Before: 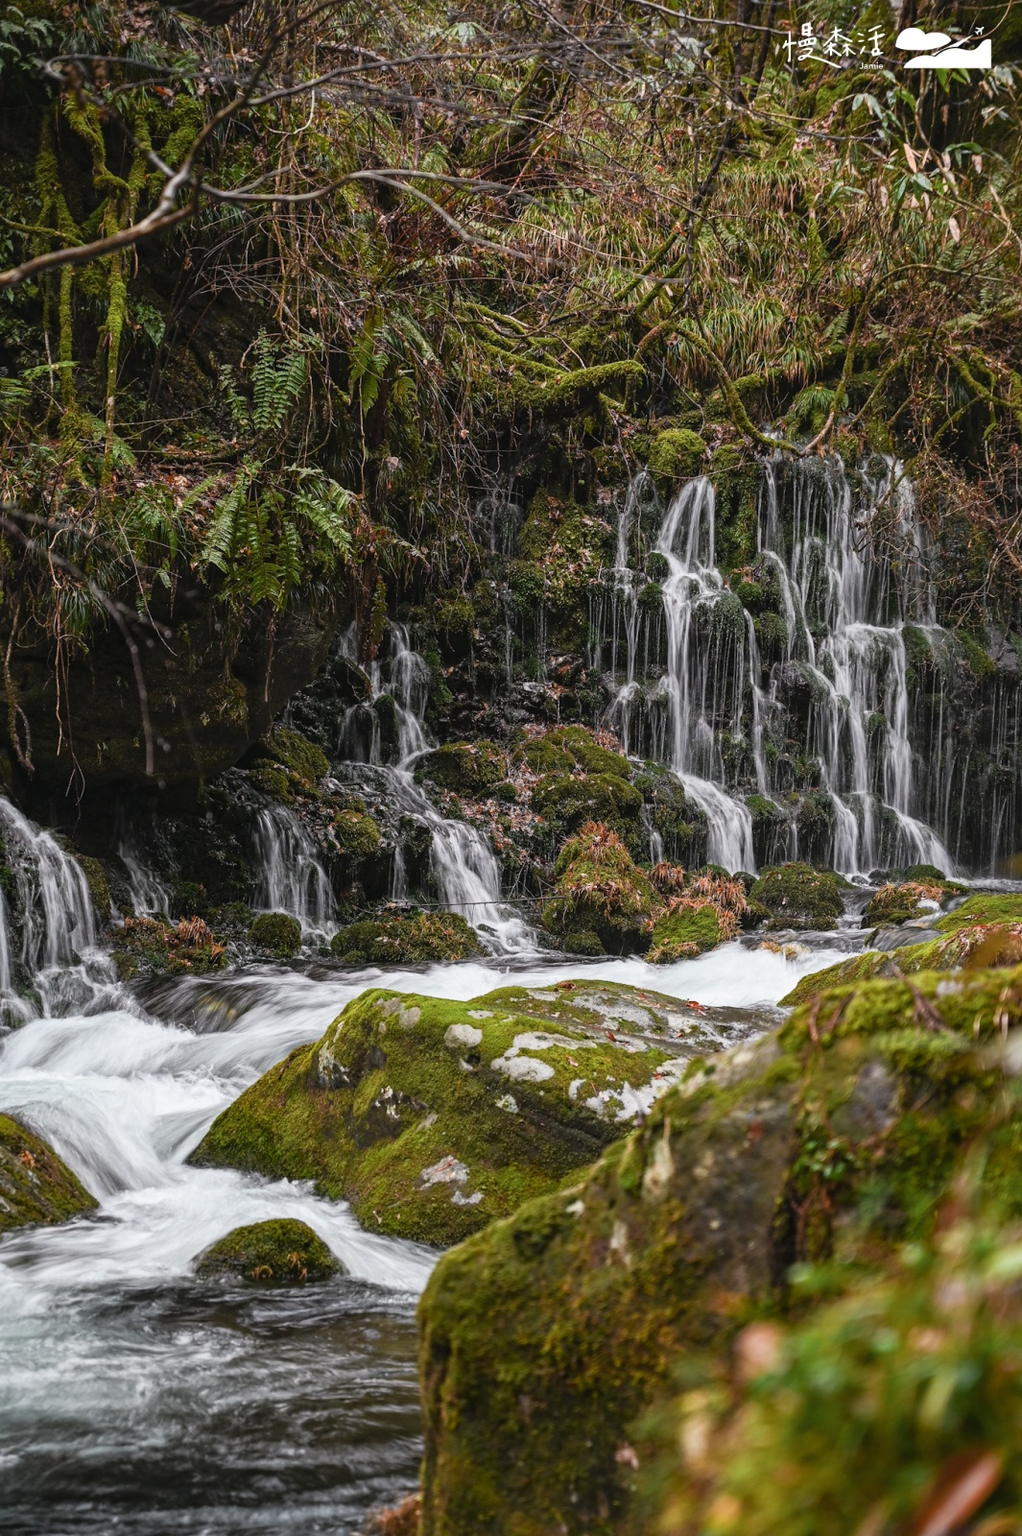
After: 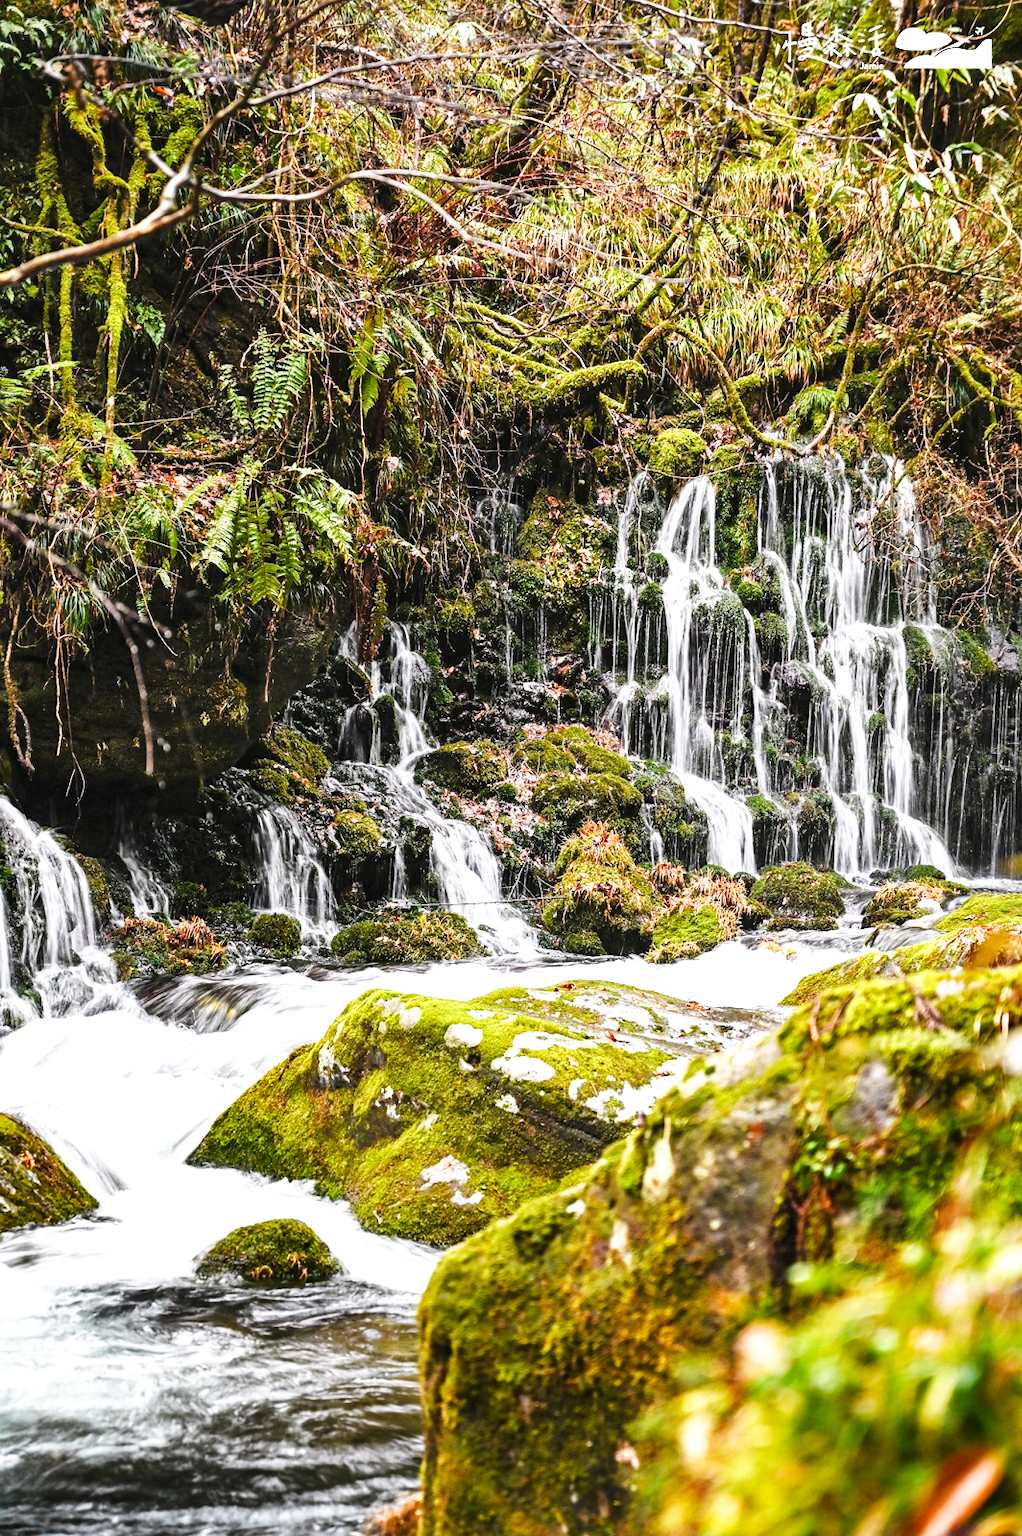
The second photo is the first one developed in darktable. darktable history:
exposure: exposure 0.574 EV, compensate highlight preservation false
shadows and highlights: white point adjustment 1, soften with gaussian
base curve: curves: ch0 [(0, 0) (0.007, 0.004) (0.027, 0.03) (0.046, 0.07) (0.207, 0.54) (0.442, 0.872) (0.673, 0.972) (1, 1)], preserve colors none
